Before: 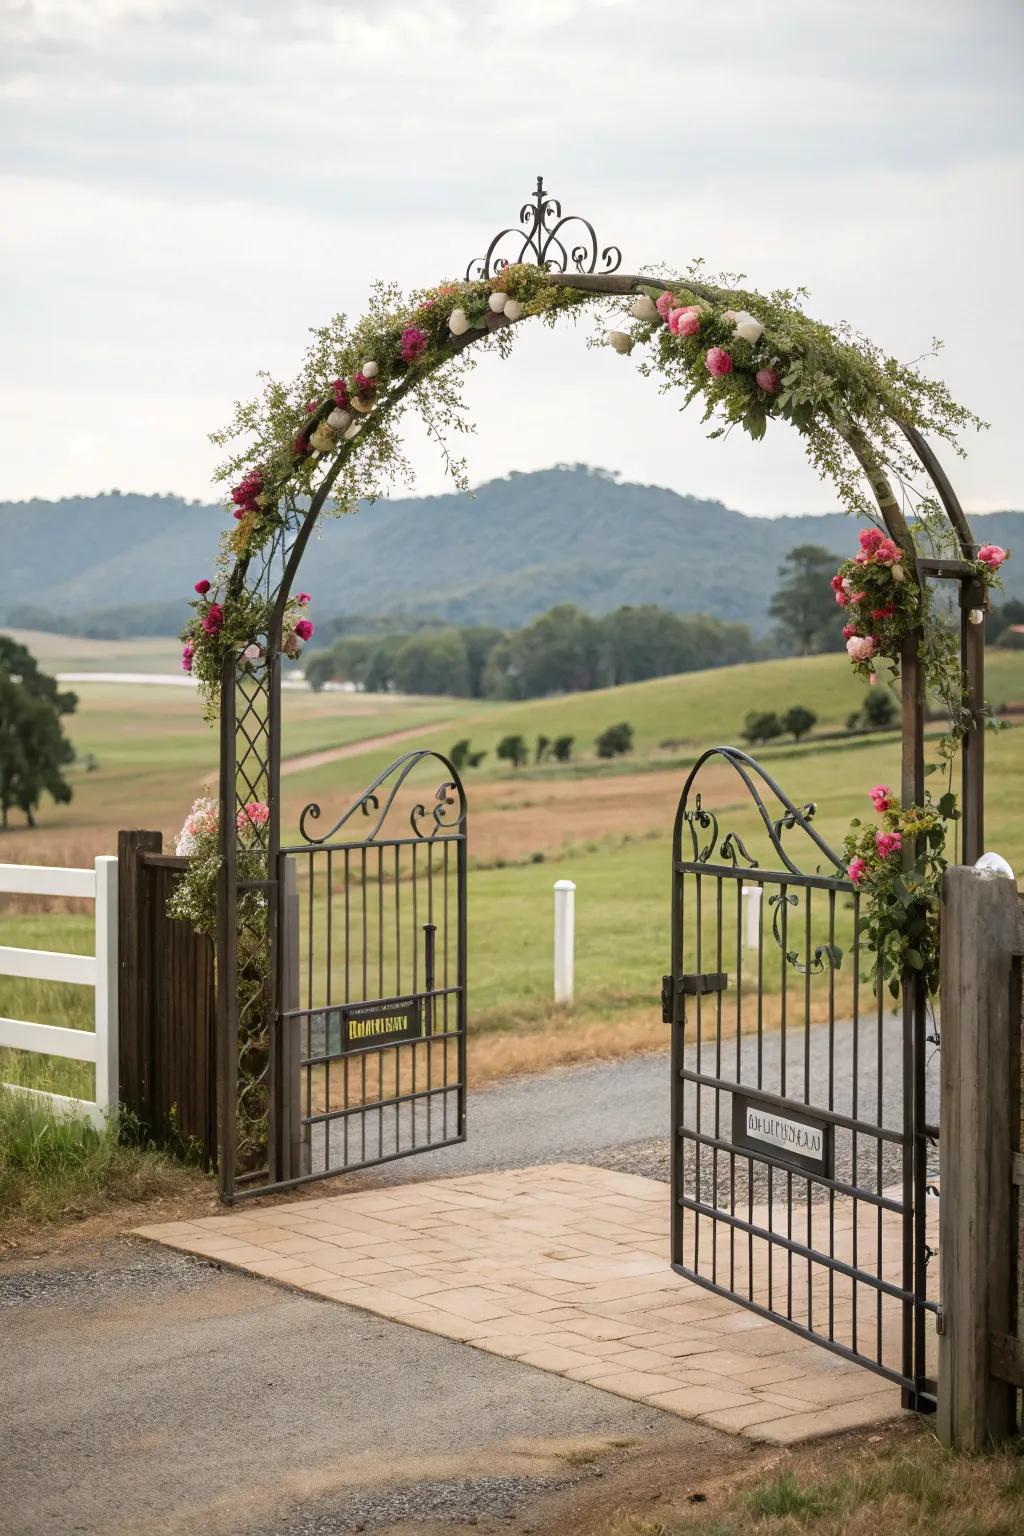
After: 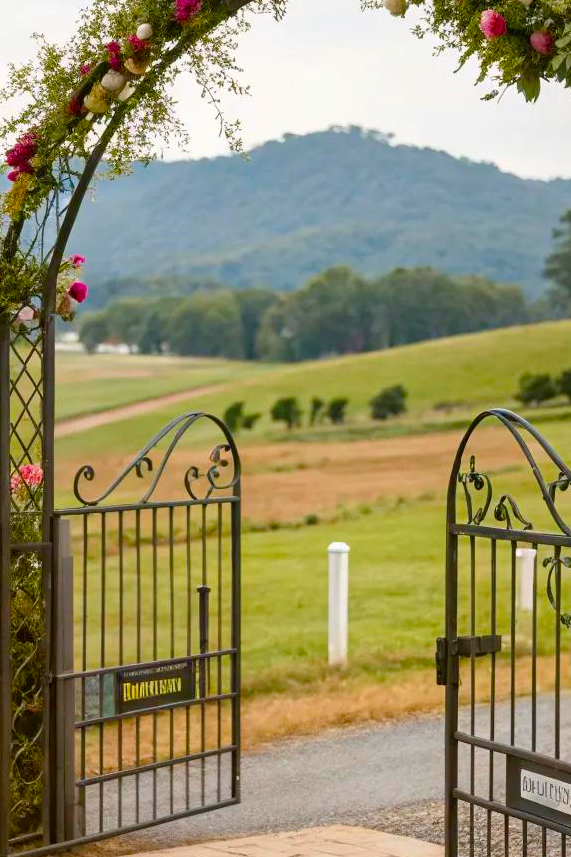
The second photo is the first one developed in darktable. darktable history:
color balance rgb: perceptual saturation grading › global saturation 20%, perceptual saturation grading › highlights -25%, perceptual saturation grading › shadows 25%, global vibrance 50%
crop and rotate: left 22.13%, top 22.054%, right 22.026%, bottom 22.102%
